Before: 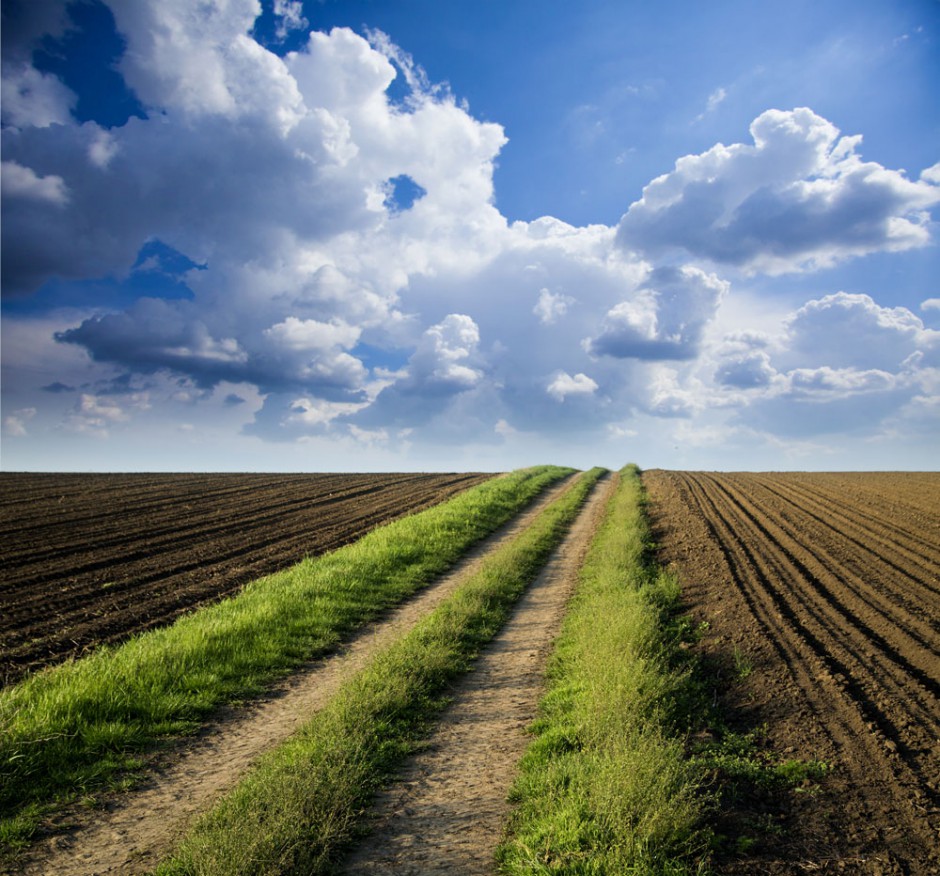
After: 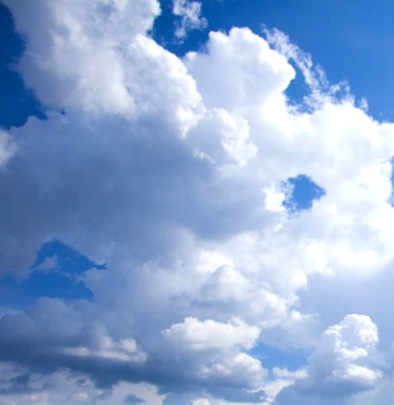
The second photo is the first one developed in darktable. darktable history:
crop and rotate: left 10.817%, top 0.062%, right 47.194%, bottom 53.626%
exposure: black level correction 0, exposure 0.4 EV, compensate exposure bias true, compensate highlight preservation false
